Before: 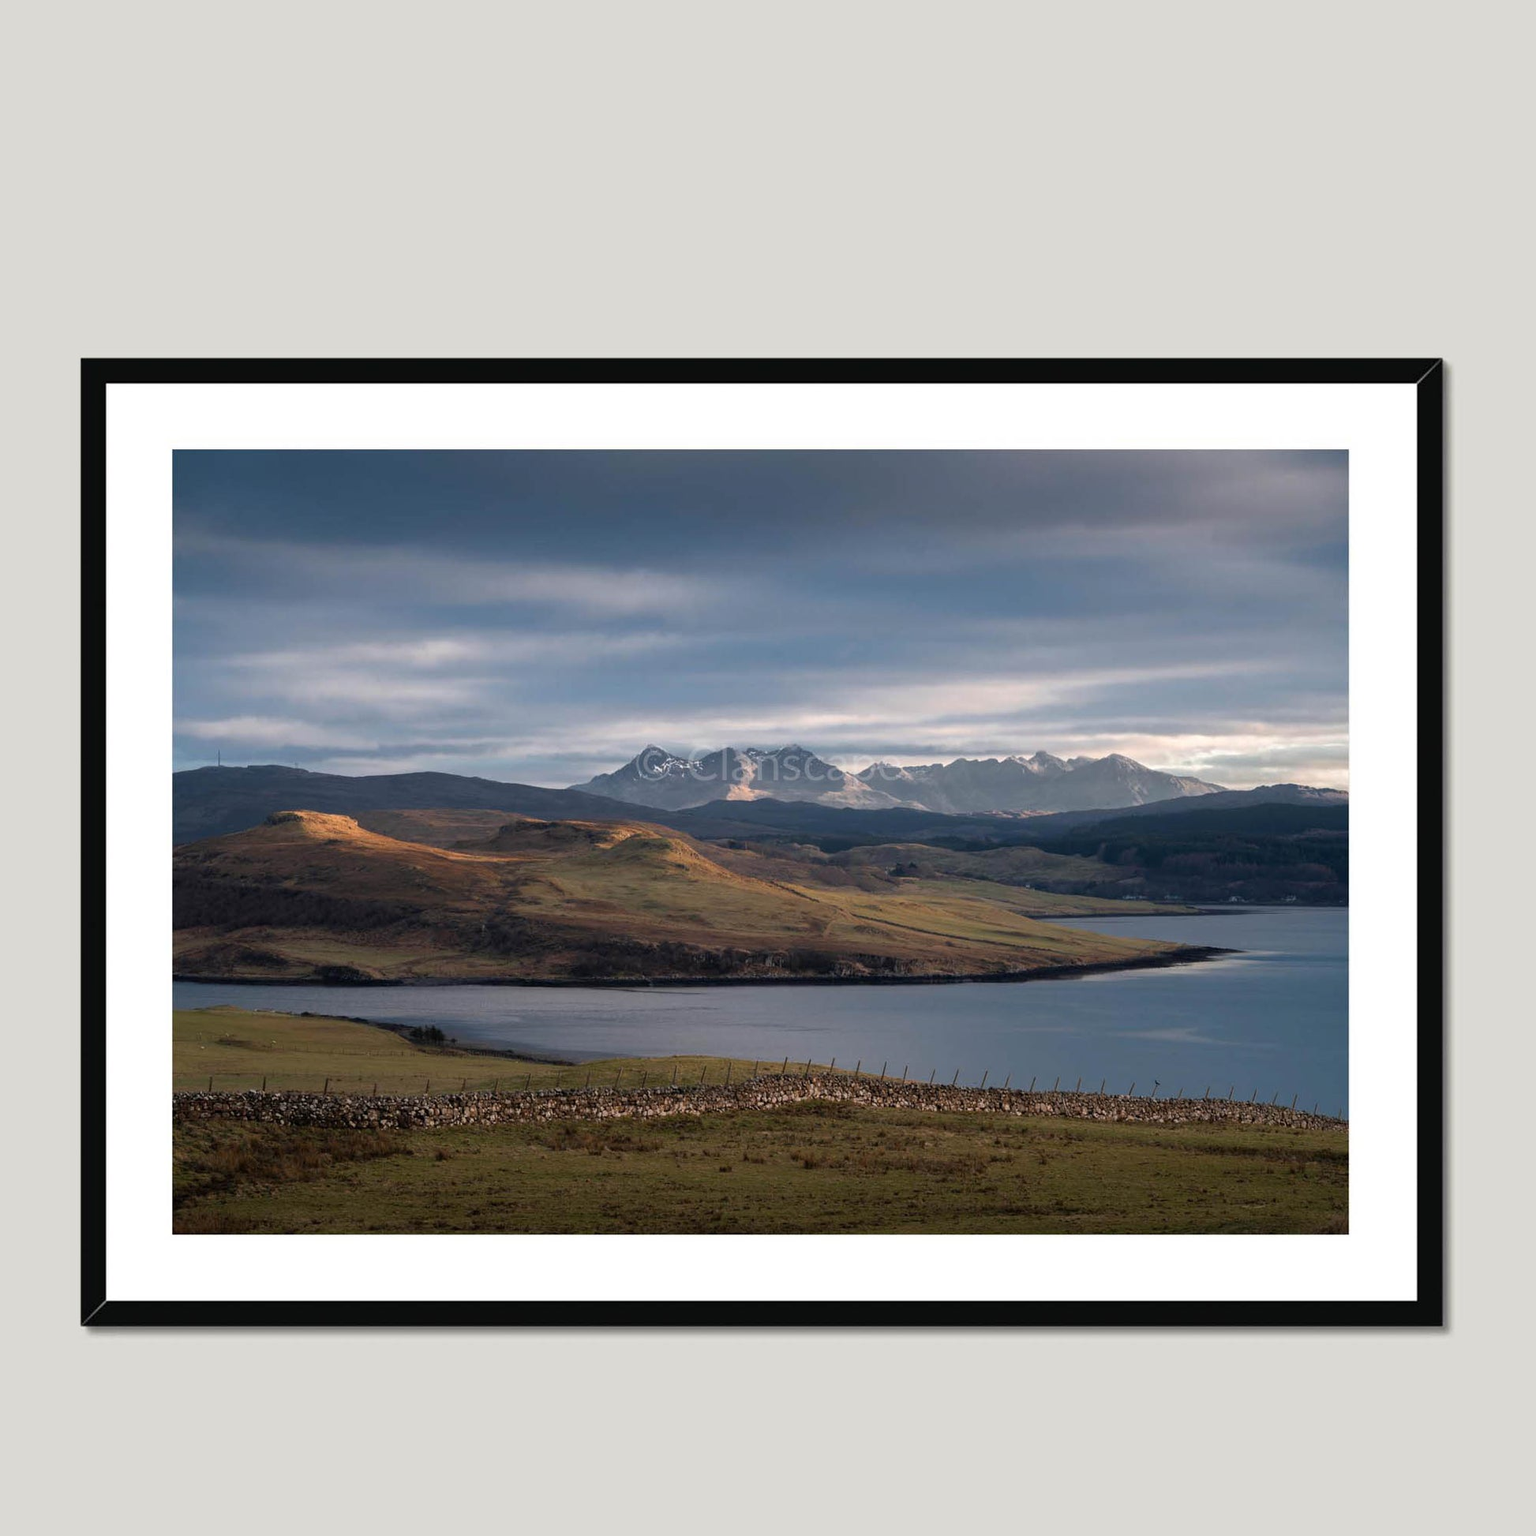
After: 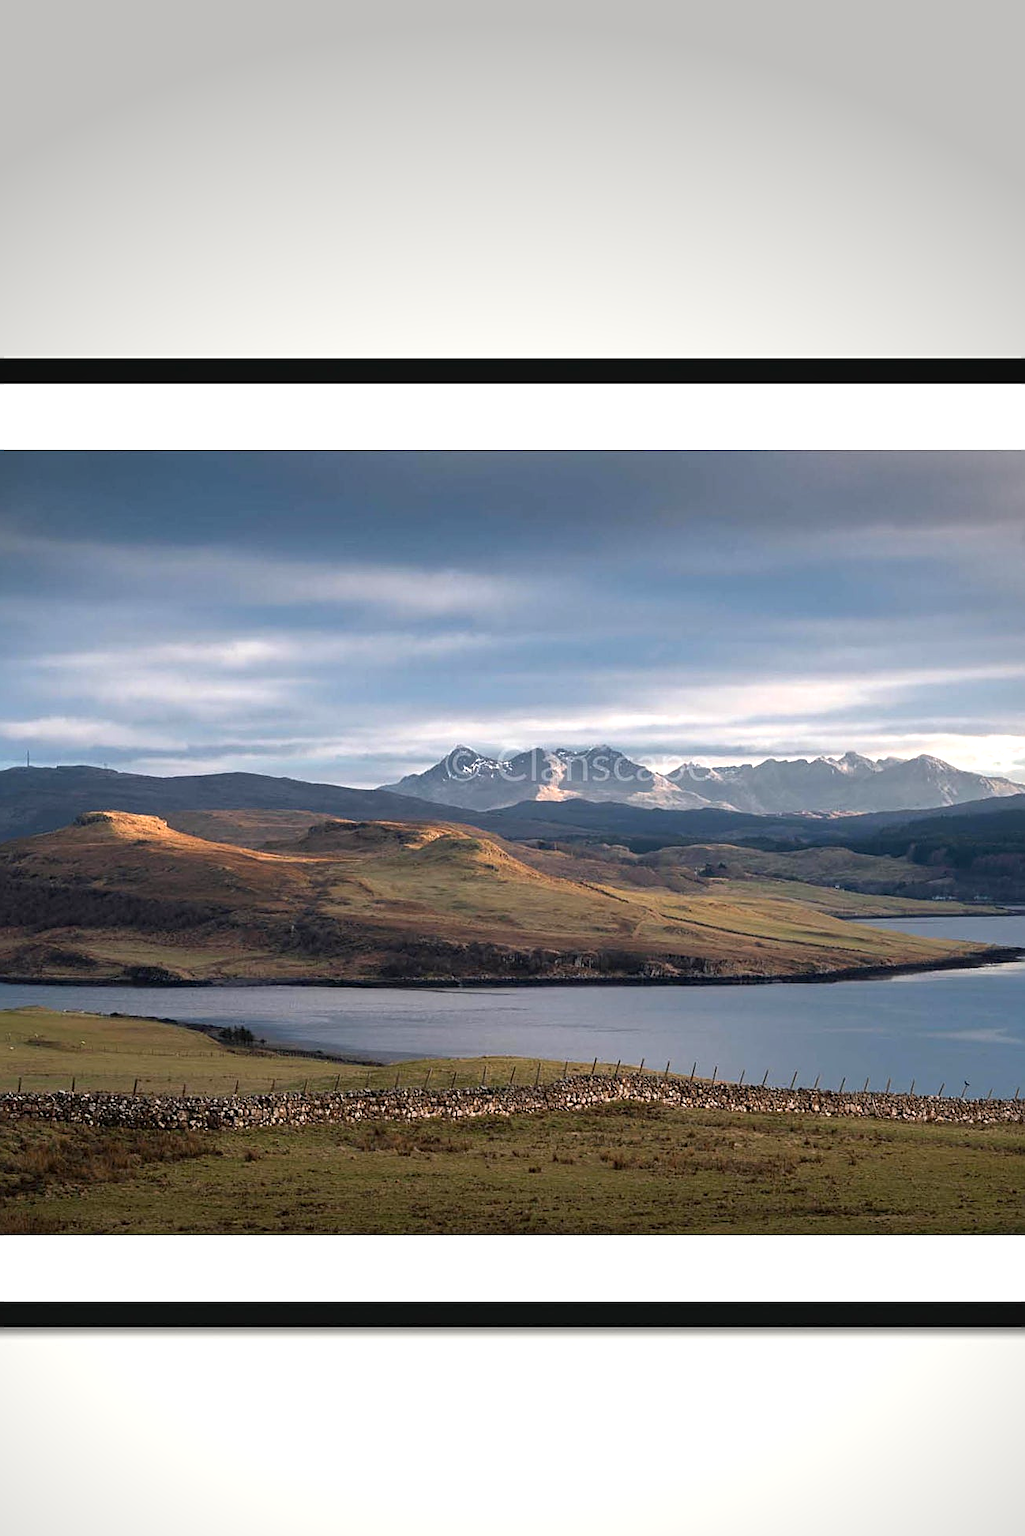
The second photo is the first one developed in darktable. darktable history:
sharpen: amount 0.497
exposure: exposure 0.604 EV, compensate highlight preservation false
vignetting: fall-off start 71.41%, center (-0.03, 0.246)
crop and rotate: left 12.437%, right 20.806%
